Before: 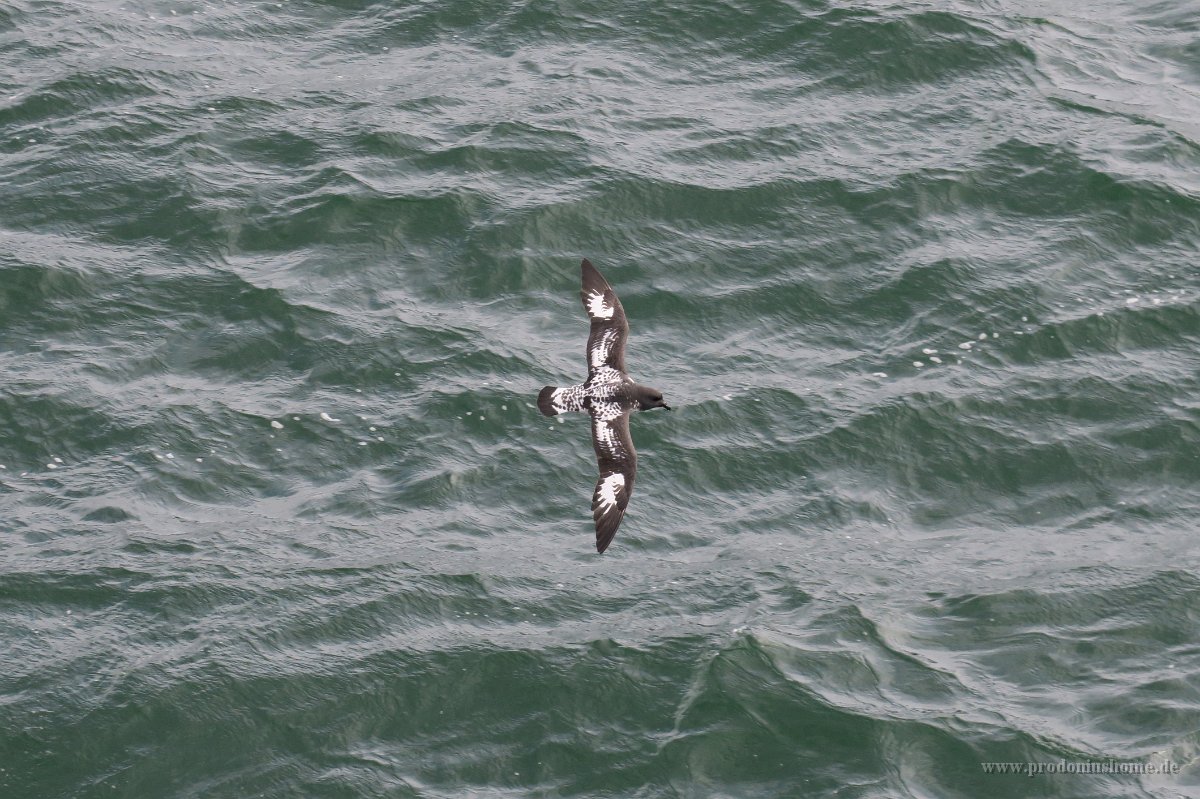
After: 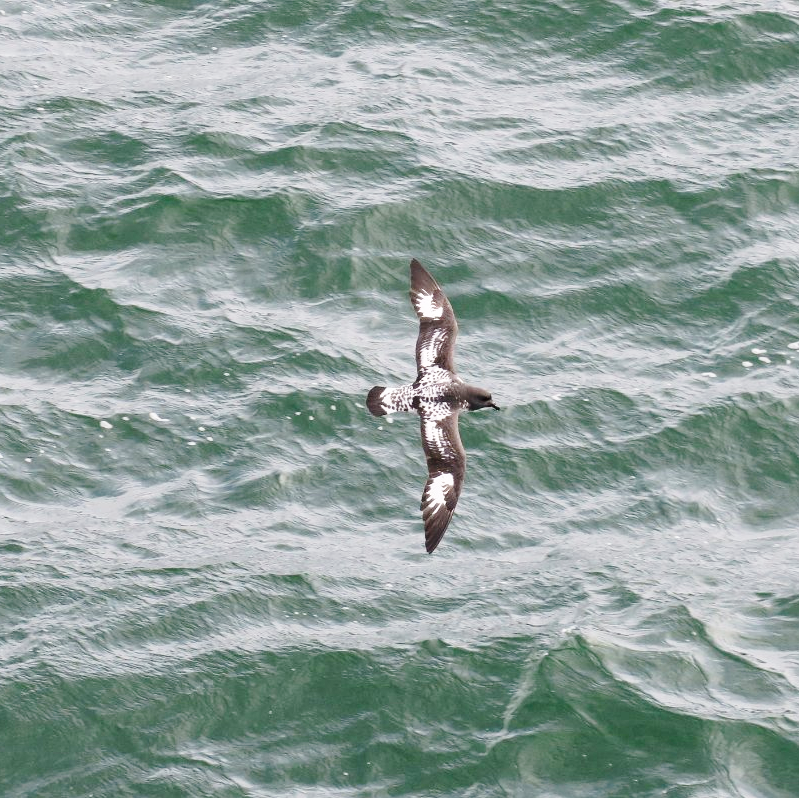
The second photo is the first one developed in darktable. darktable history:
crop and rotate: left 14.292%, right 19.041%
base curve: curves: ch0 [(0, 0) (0.028, 0.03) (0.121, 0.232) (0.46, 0.748) (0.859, 0.968) (1, 1)], preserve colors none
